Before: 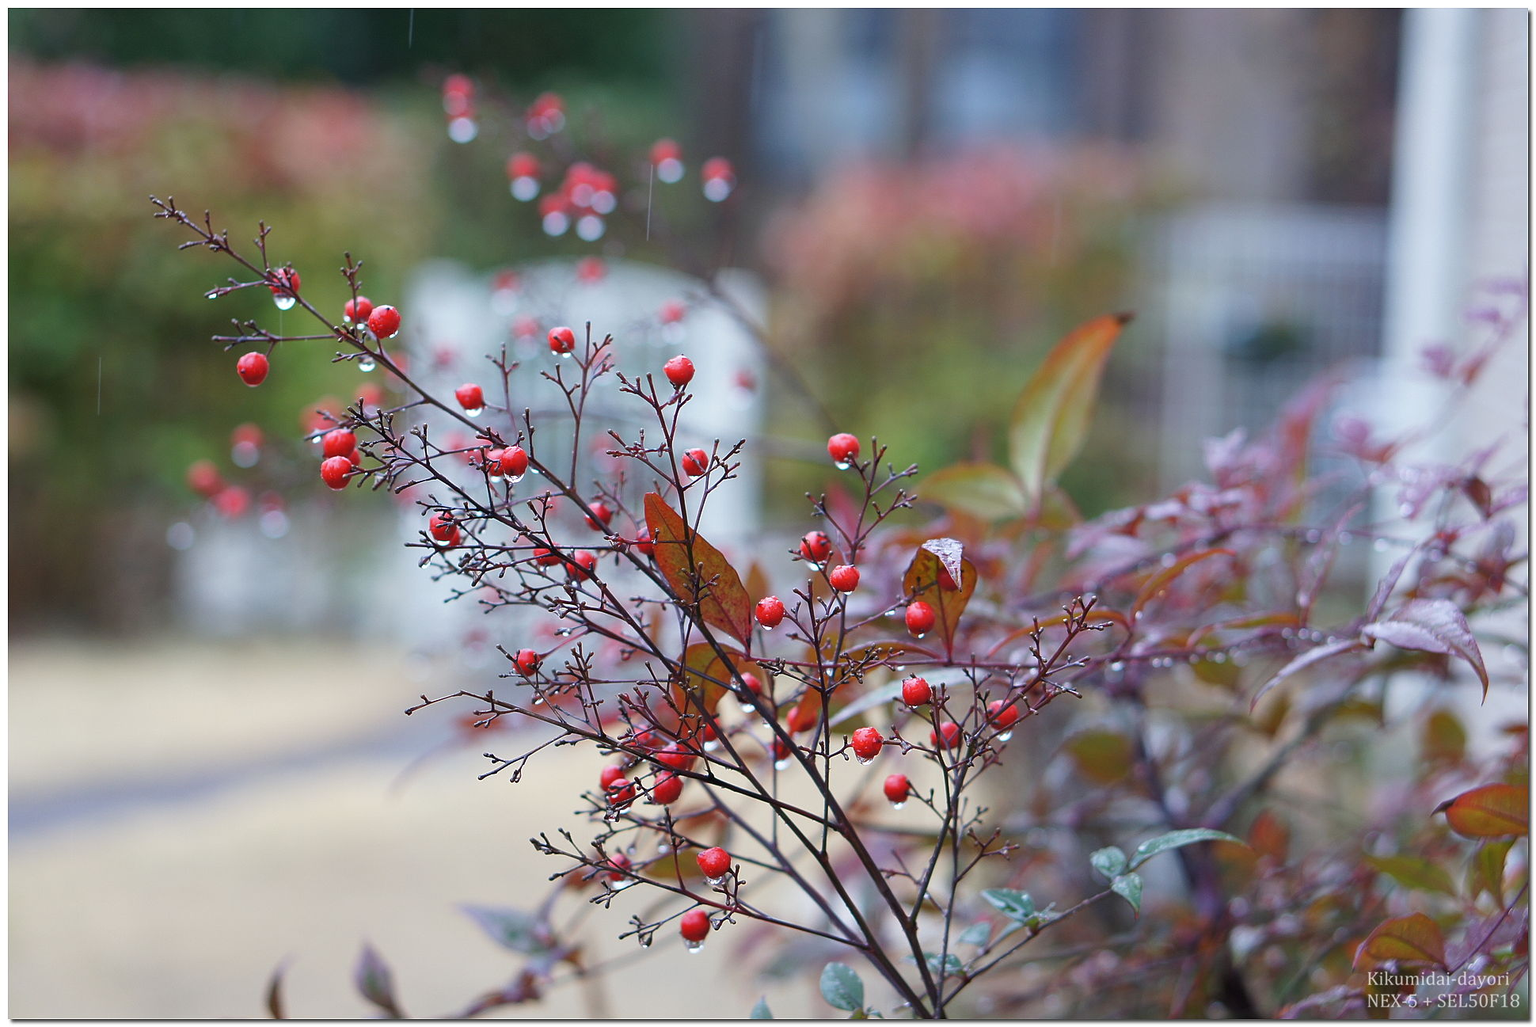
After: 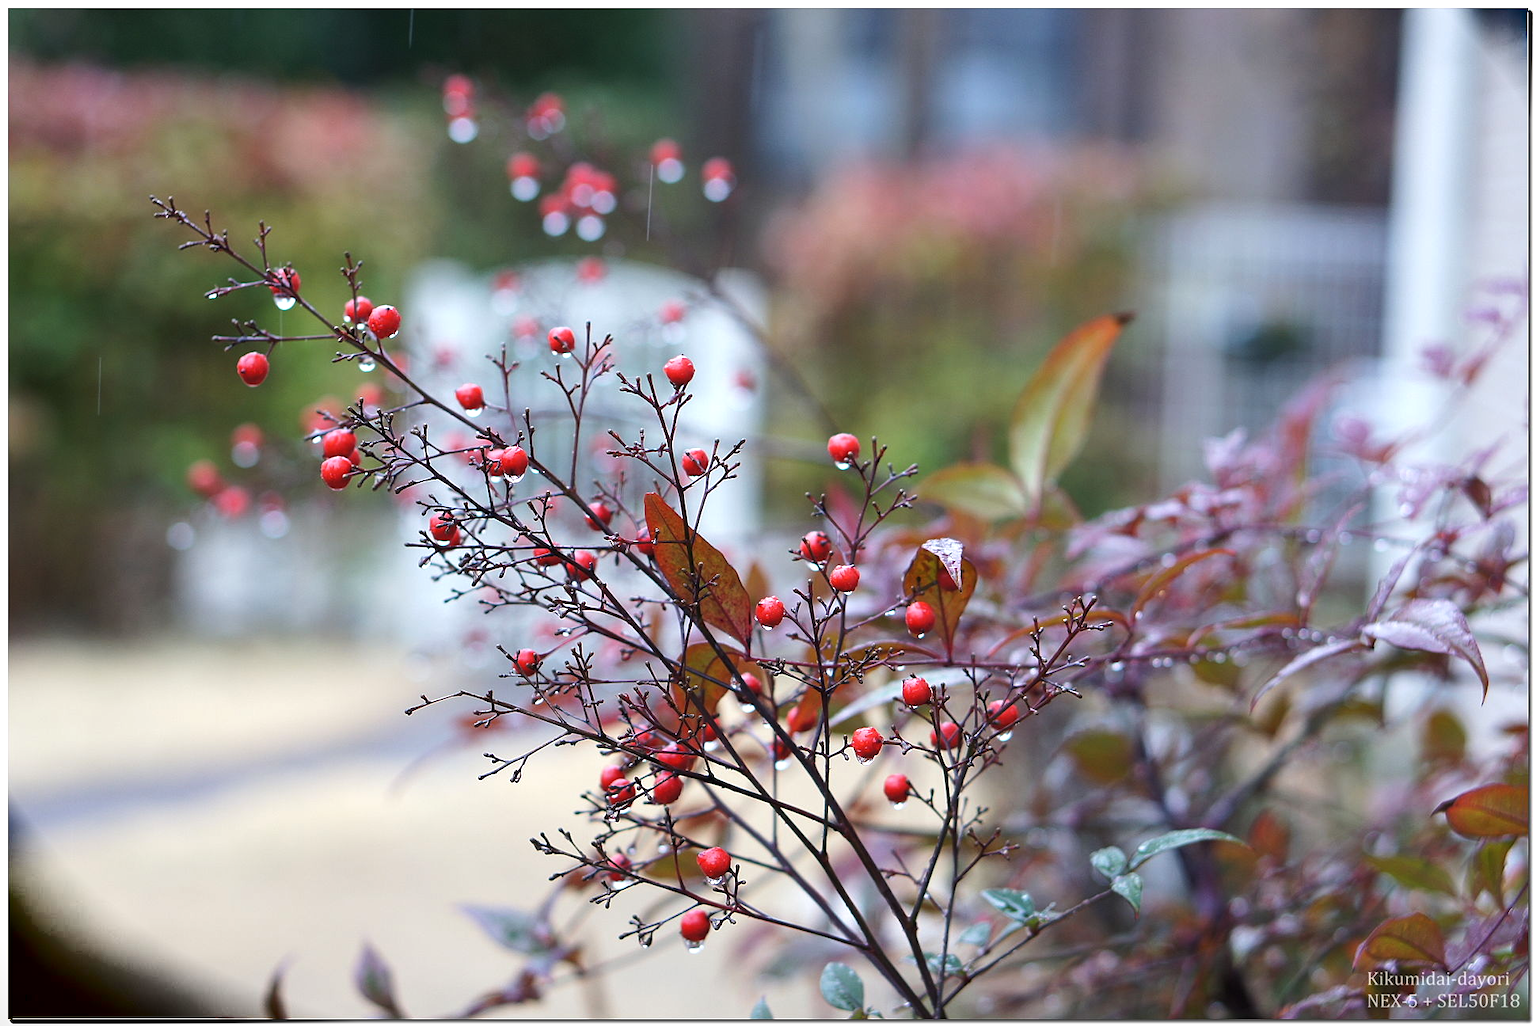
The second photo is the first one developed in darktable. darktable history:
shadows and highlights: radius 331.84, shadows 53.55, highlights -100, compress 94.63%, highlights color adjustment 73.23%, soften with gaussian
tone equalizer: -8 EV -0.417 EV, -7 EV -0.389 EV, -6 EV -0.333 EV, -5 EV -0.222 EV, -3 EV 0.222 EV, -2 EV 0.333 EV, -1 EV 0.389 EV, +0 EV 0.417 EV, edges refinement/feathering 500, mask exposure compensation -1.57 EV, preserve details no
